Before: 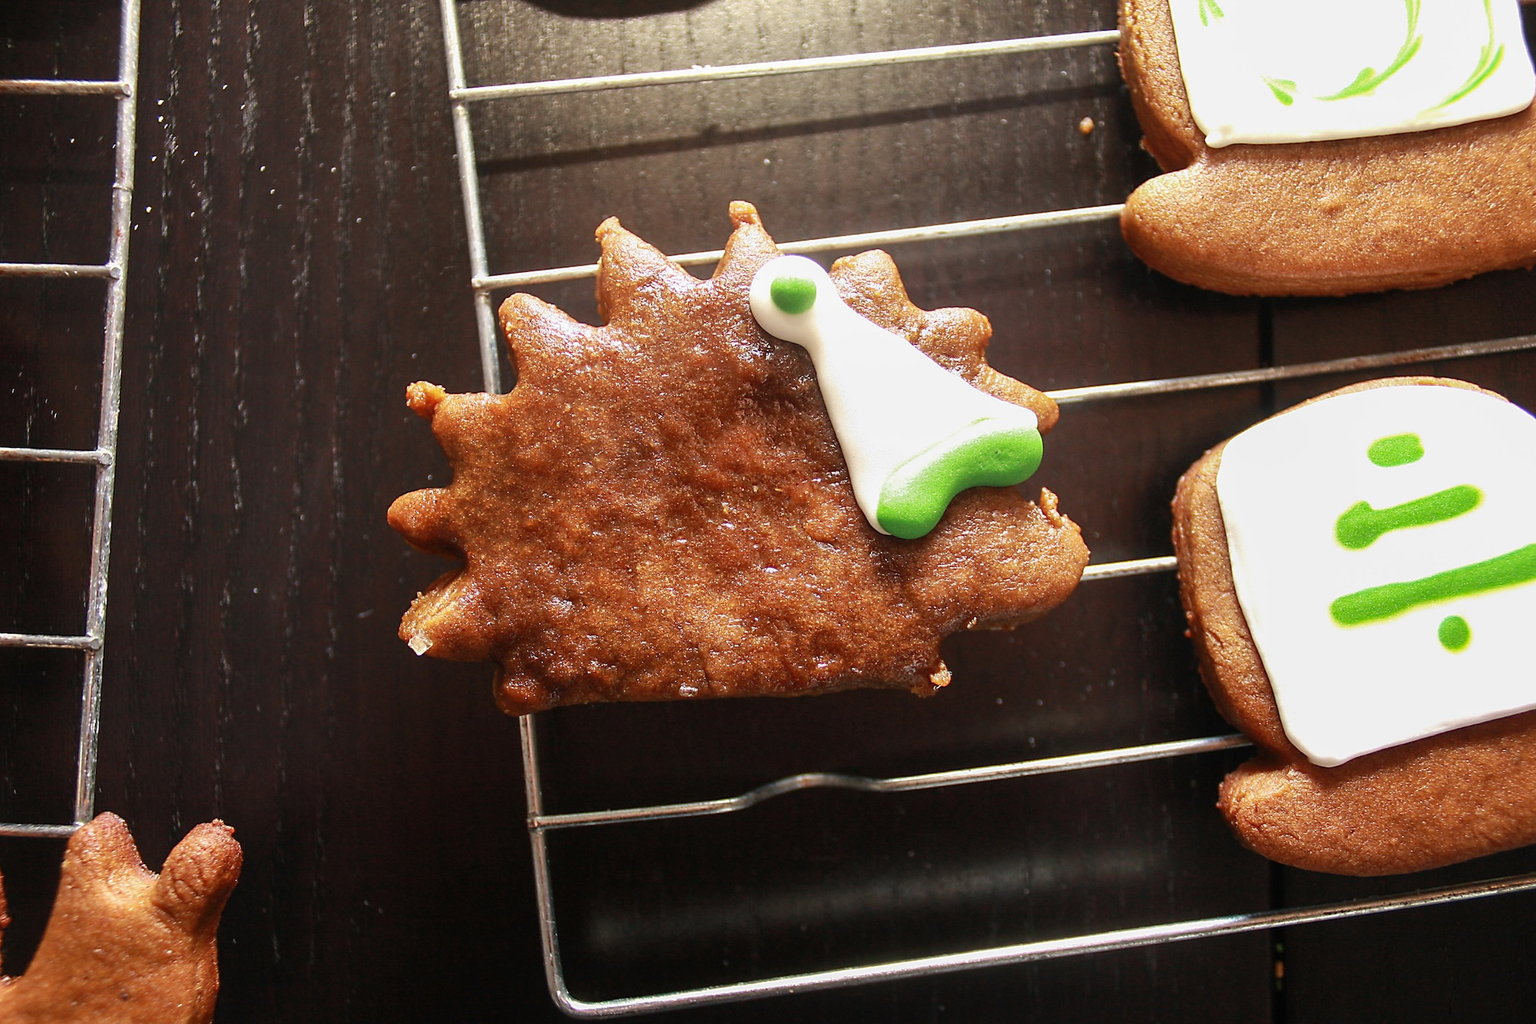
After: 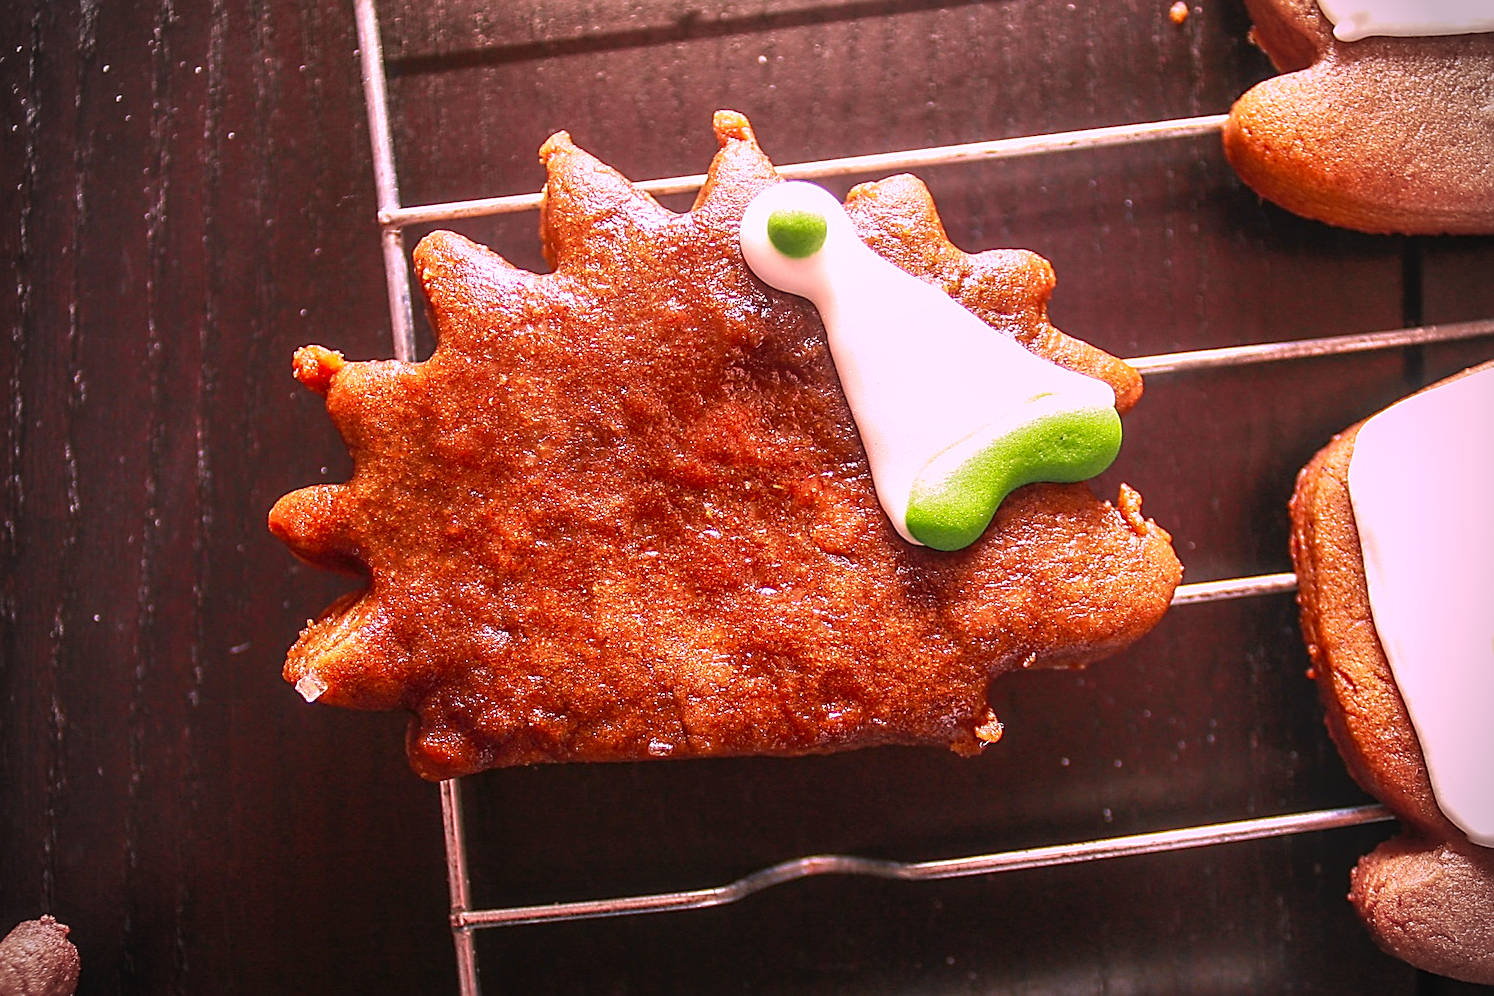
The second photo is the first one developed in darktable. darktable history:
contrast brightness saturation: contrast 0.04, saturation 0.16
local contrast: on, module defaults
vignetting: fall-off start 88.03%, fall-off radius 24.9%
sharpen: on, module defaults
crop and rotate: left 11.831%, top 11.346%, right 13.429%, bottom 13.899%
tone curve: curves: ch0 [(0, 0.024) (0.119, 0.146) (0.474, 0.464) (0.718, 0.721) (0.817, 0.839) (1, 0.998)]; ch1 [(0, 0) (0.377, 0.416) (0.439, 0.451) (0.477, 0.477) (0.501, 0.504) (0.538, 0.544) (0.58, 0.602) (0.664, 0.676) (0.783, 0.804) (1, 1)]; ch2 [(0, 0) (0.38, 0.405) (0.463, 0.456) (0.498, 0.497) (0.524, 0.535) (0.578, 0.576) (0.648, 0.665) (1, 1)], color space Lab, independent channels, preserve colors none
white balance: red 1.188, blue 1.11
